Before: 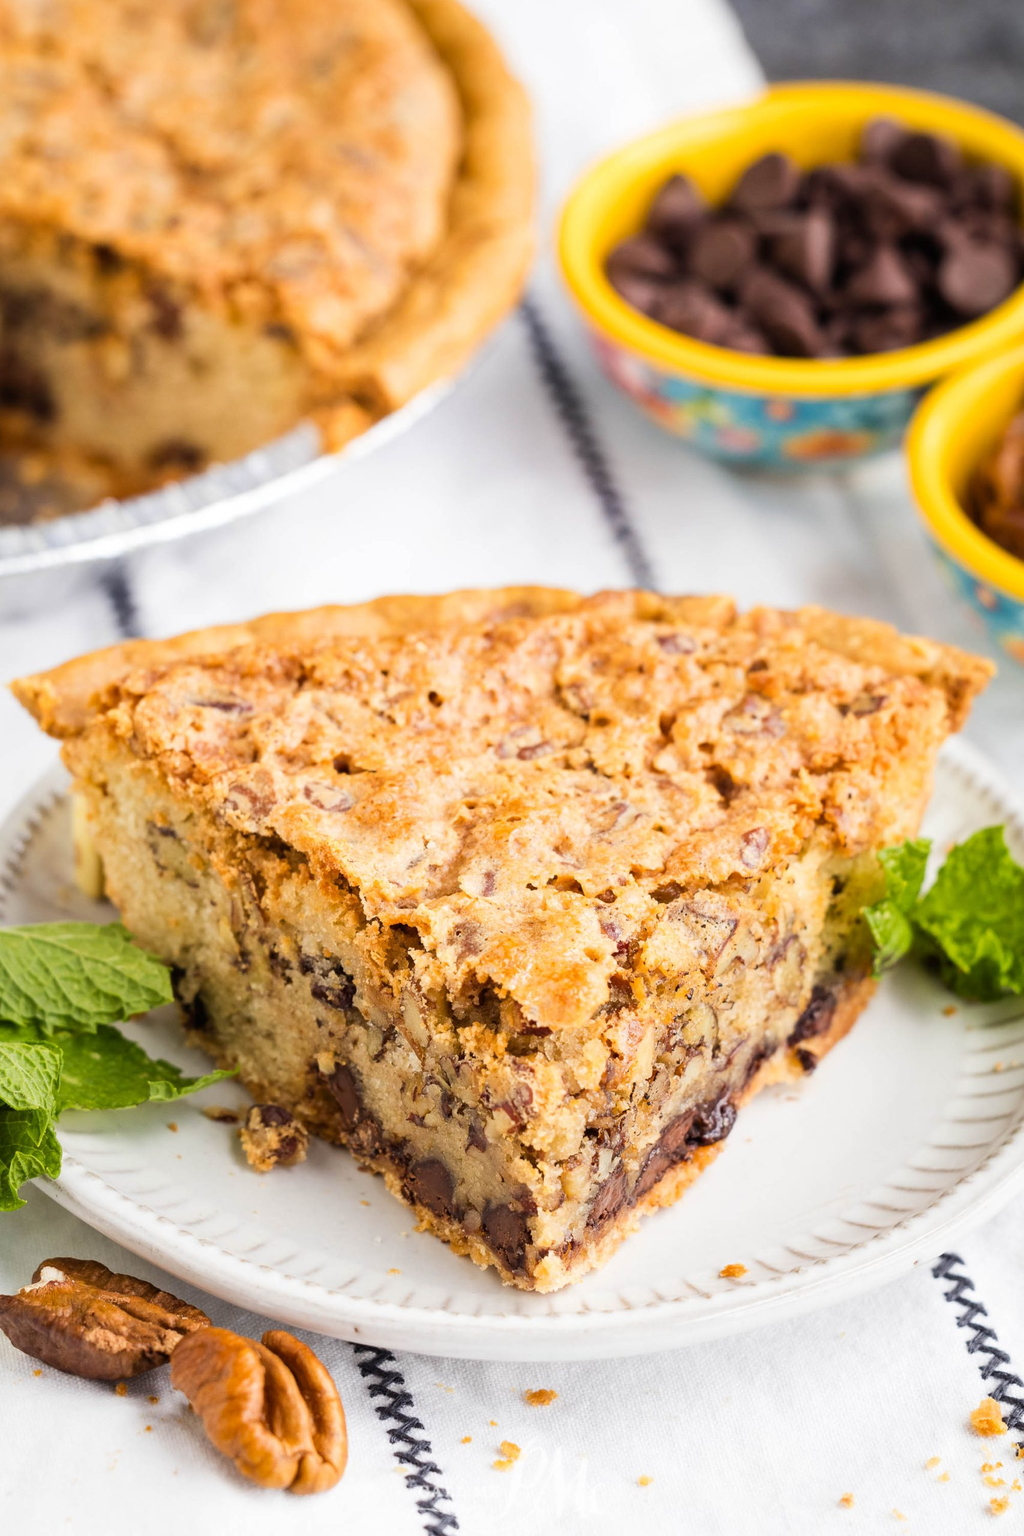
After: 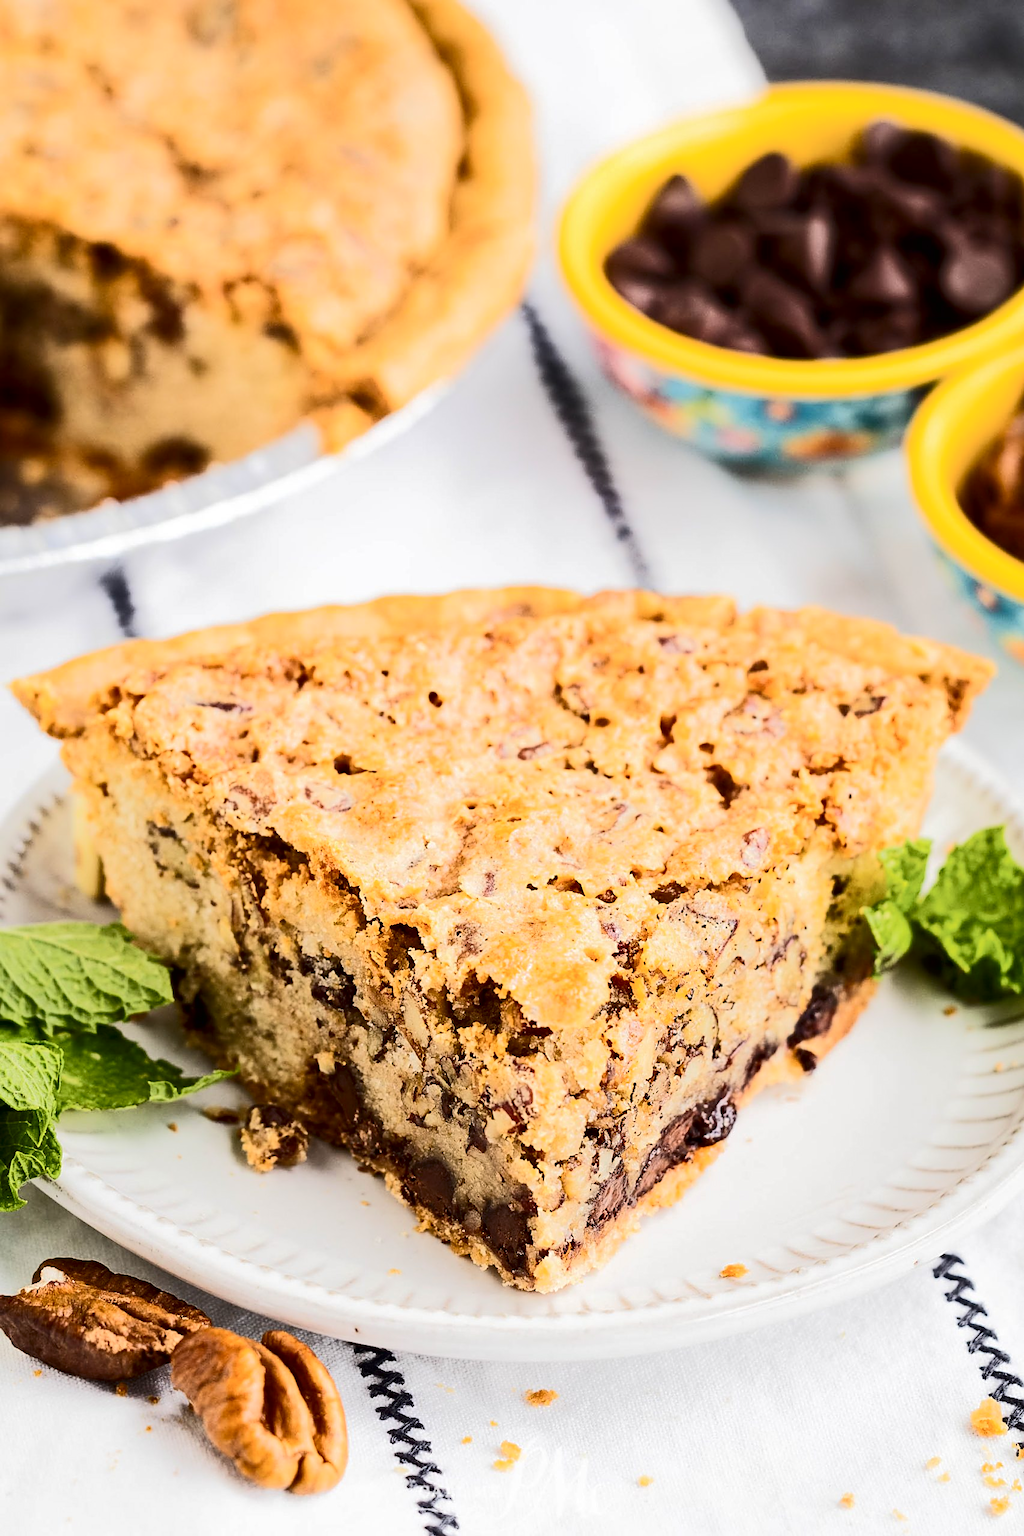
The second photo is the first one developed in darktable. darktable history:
tone curve: curves: ch0 [(0, 0) (0.003, 0.002) (0.011, 0.004) (0.025, 0.005) (0.044, 0.009) (0.069, 0.013) (0.1, 0.017) (0.136, 0.036) (0.177, 0.066) (0.224, 0.102) (0.277, 0.143) (0.335, 0.197) (0.399, 0.268) (0.468, 0.389) (0.543, 0.549) (0.623, 0.714) (0.709, 0.801) (0.801, 0.854) (0.898, 0.9) (1, 1)], color space Lab, independent channels, preserve colors none
sharpen: on, module defaults
